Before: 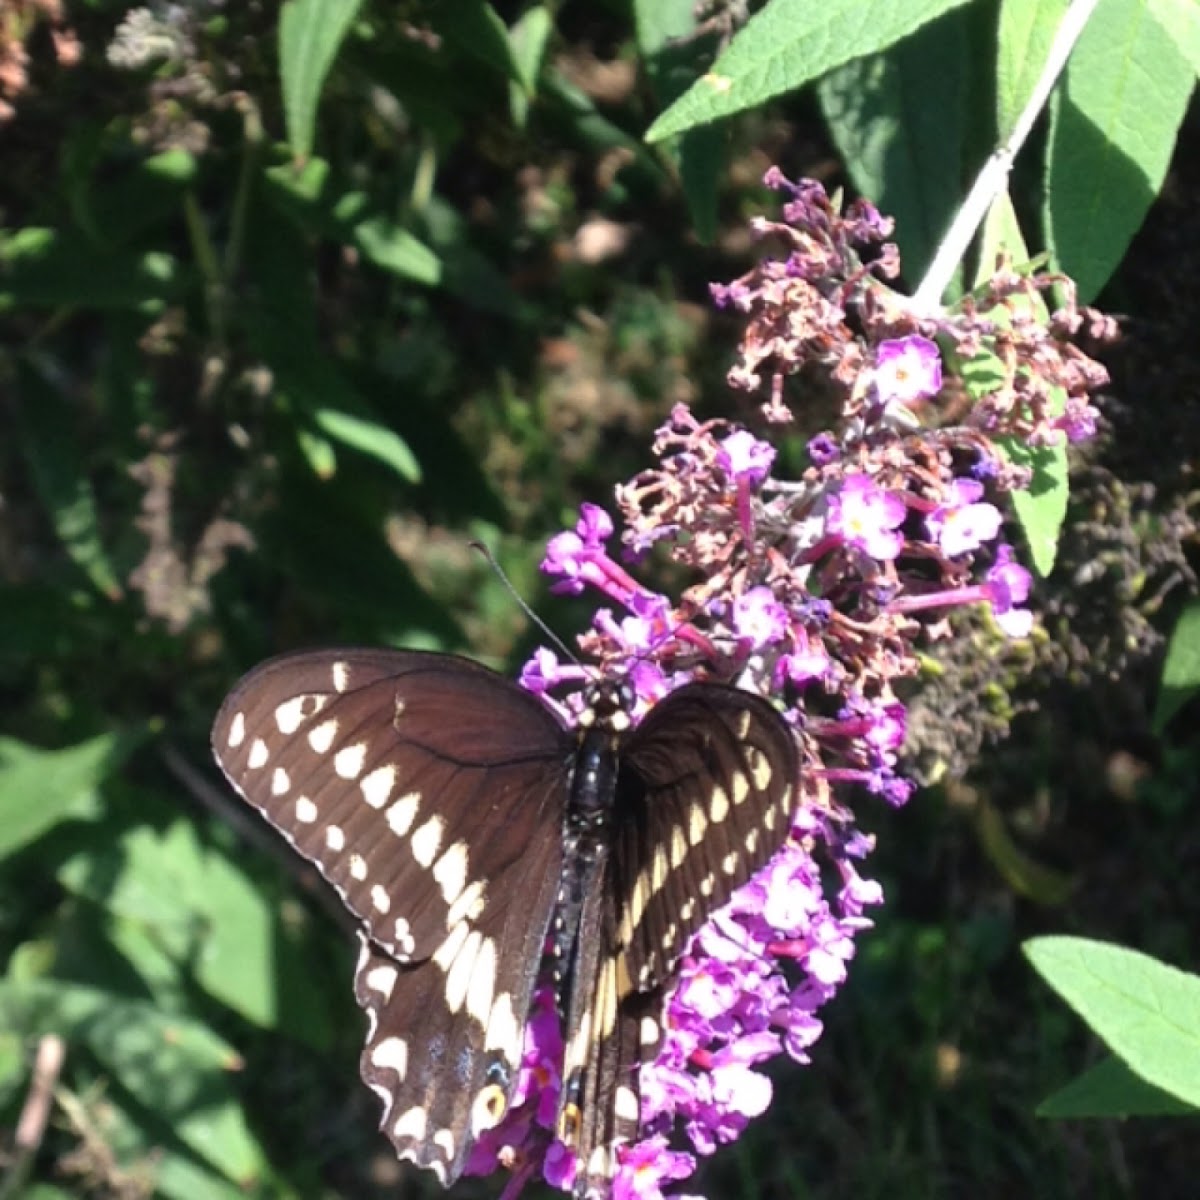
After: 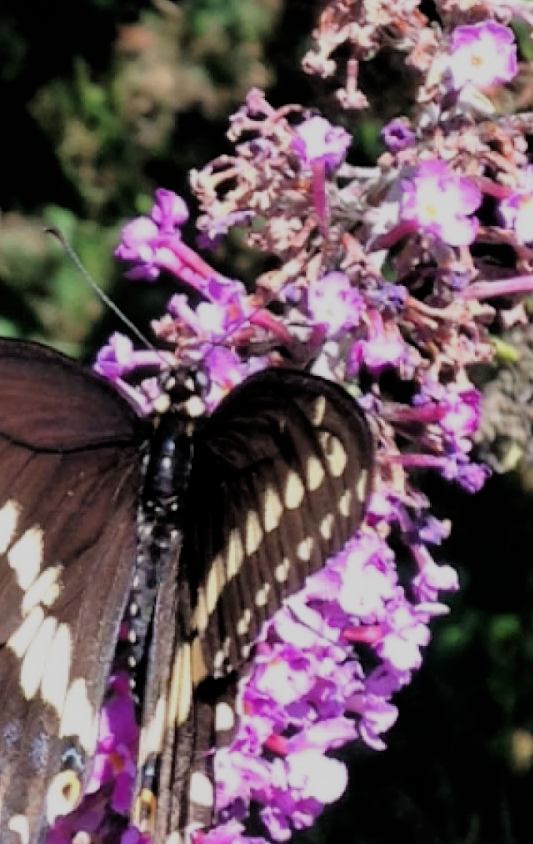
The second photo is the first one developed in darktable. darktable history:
filmic rgb: black relative exposure -4.38 EV, white relative exposure 4.56 EV, hardness 2.37, contrast 1.05
crop: left 35.432%, top 26.233%, right 20.145%, bottom 3.432%
